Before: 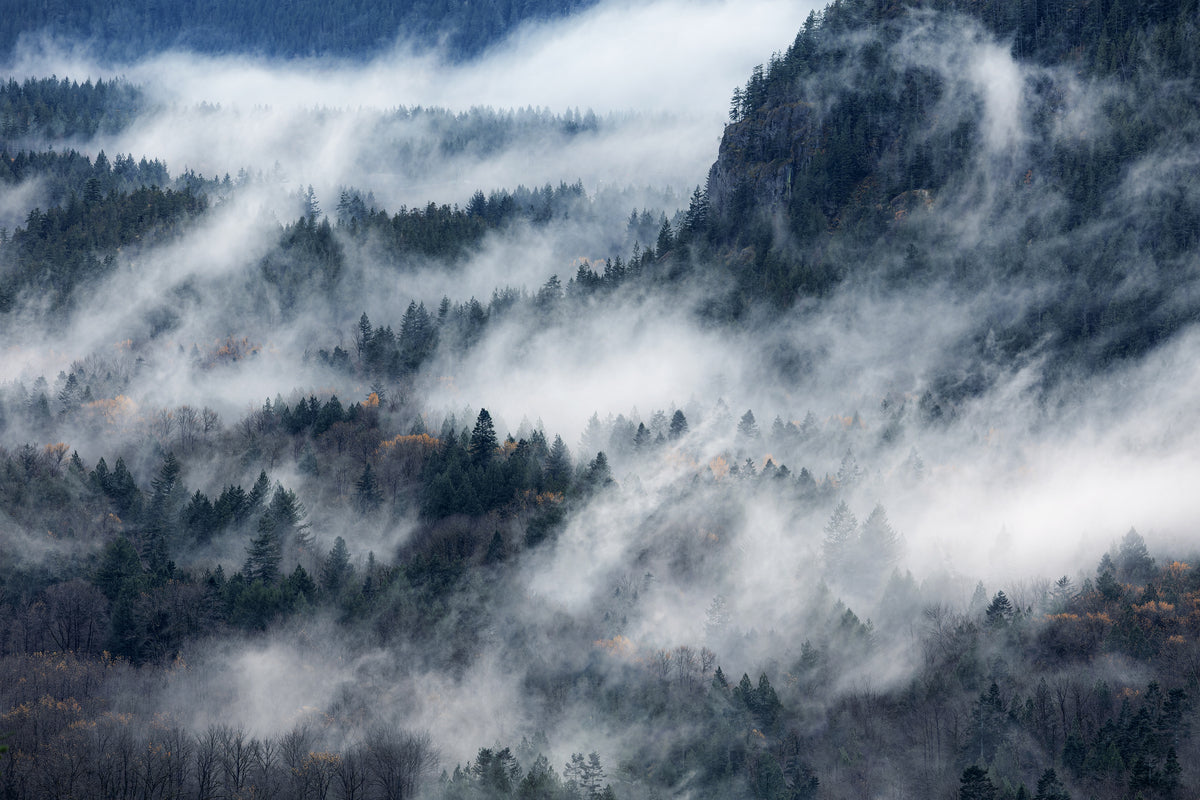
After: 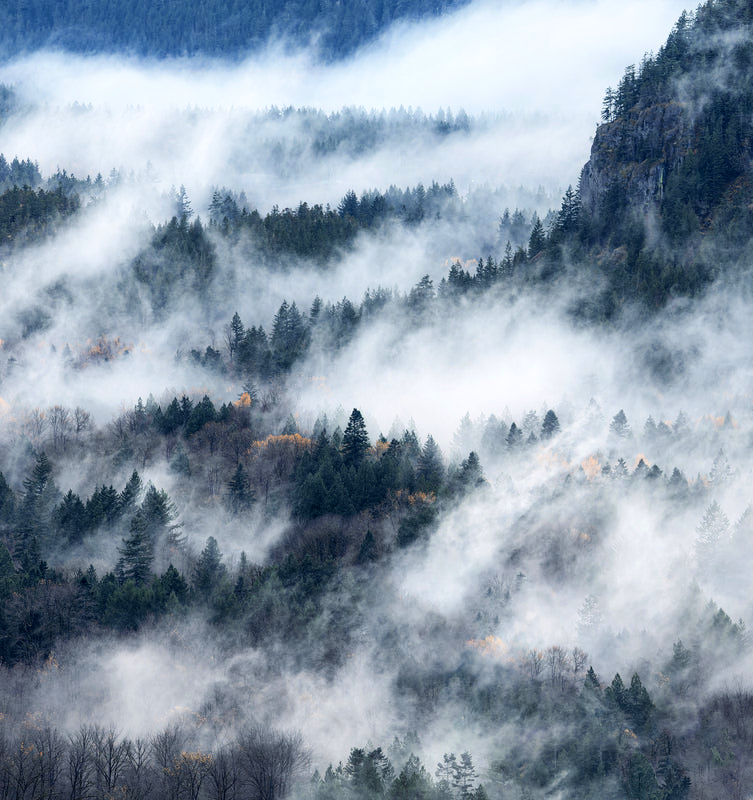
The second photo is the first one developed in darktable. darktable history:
local contrast: mode bilateral grid, contrast 20, coarseness 50, detail 132%, midtone range 0.2
contrast brightness saturation: contrast 0.204, brightness 0.167, saturation 0.22
crop: left 10.73%, right 26.477%
